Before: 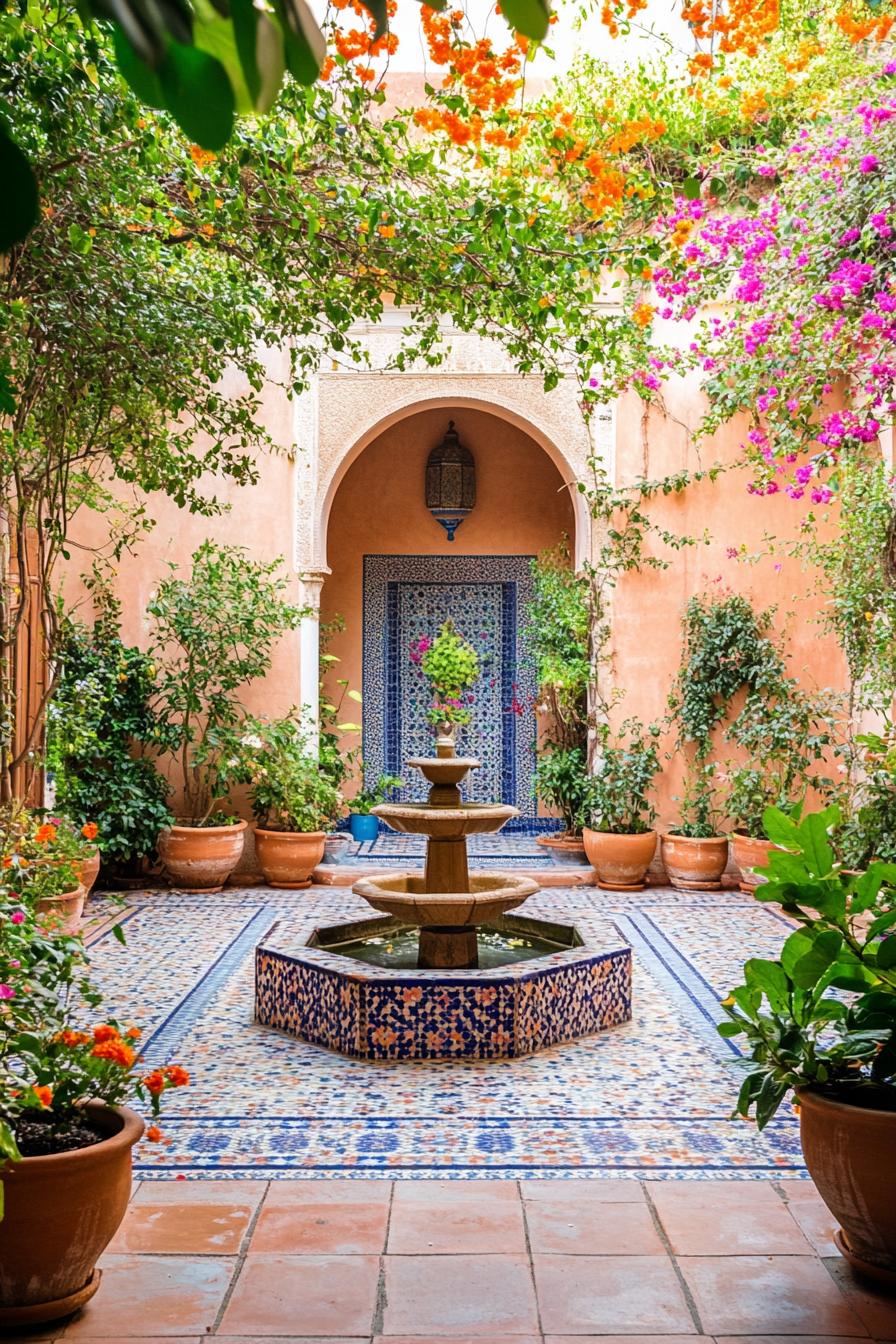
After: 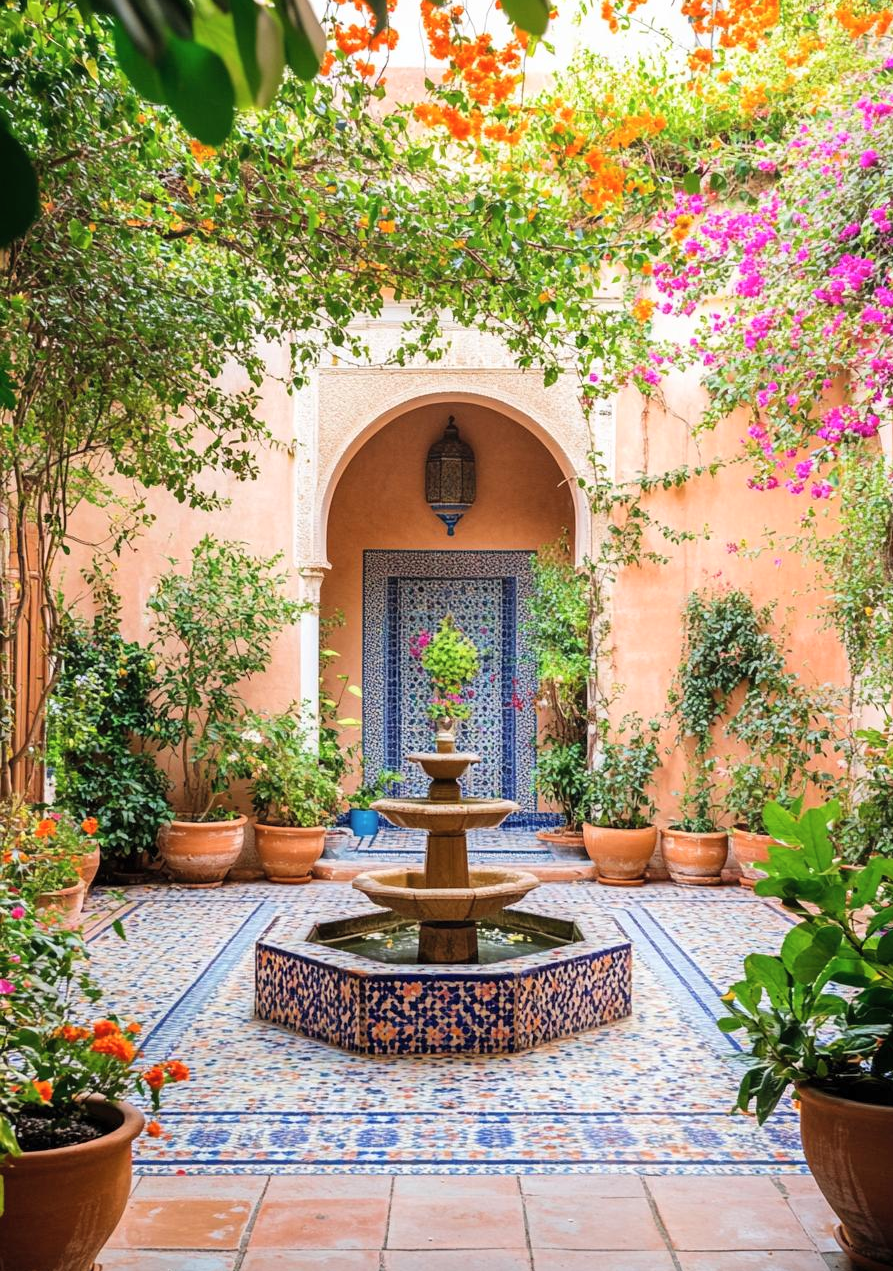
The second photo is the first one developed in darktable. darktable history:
crop: top 0.376%, right 0.258%, bottom 4.995%
contrast brightness saturation: contrast 0.052, brightness 0.068, saturation 0.008
